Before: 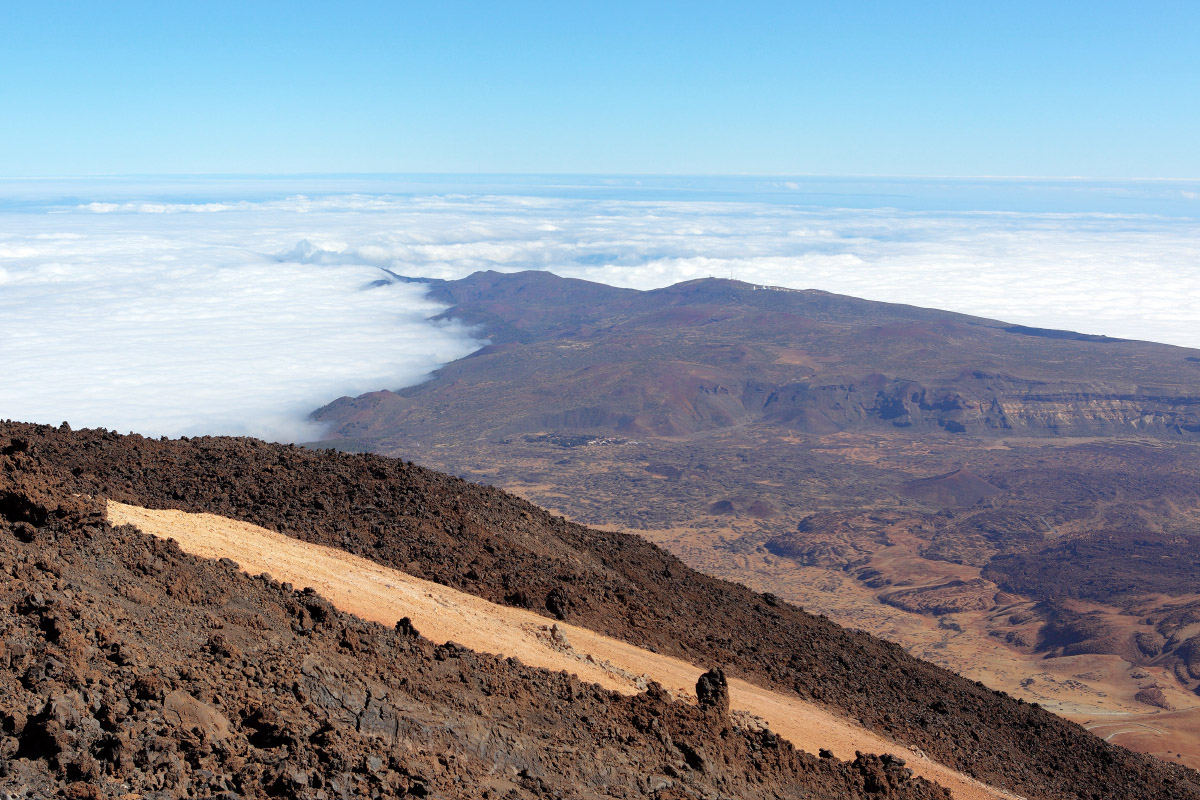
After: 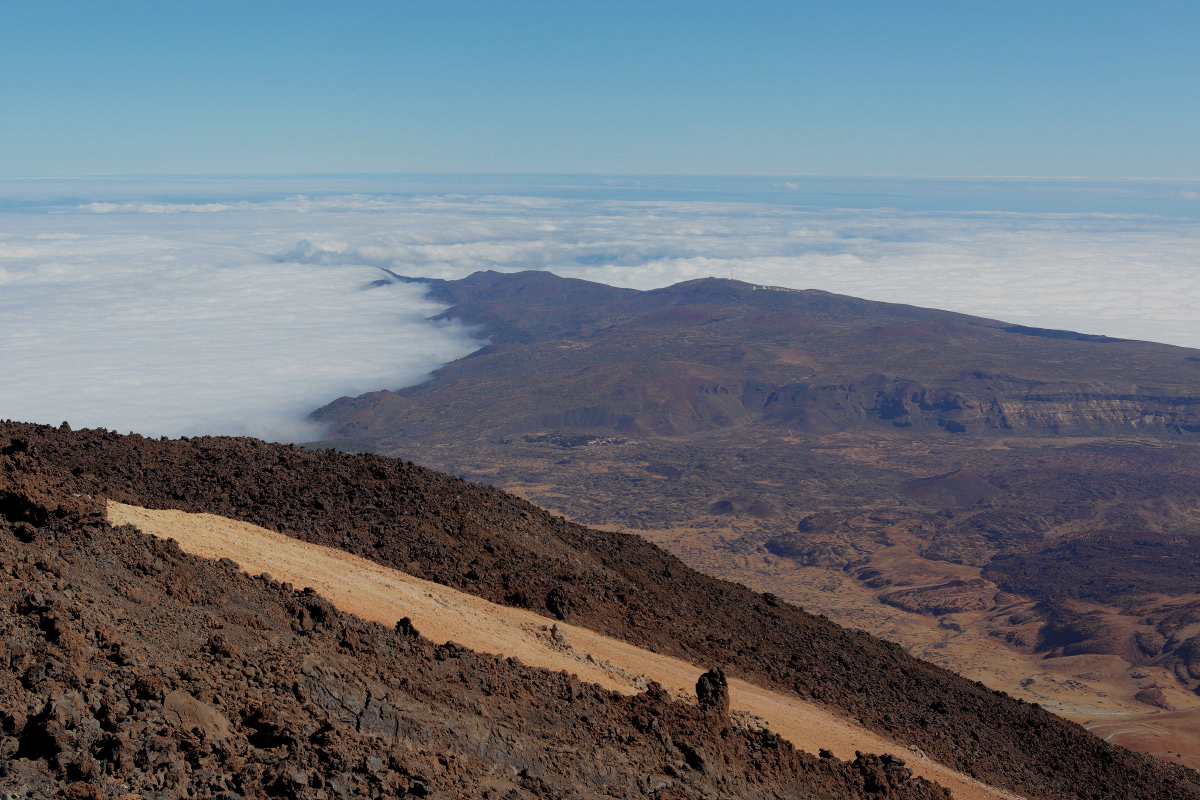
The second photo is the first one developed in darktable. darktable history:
exposure: black level correction 0, exposure -0.82 EV, compensate exposure bias true, compensate highlight preservation false
